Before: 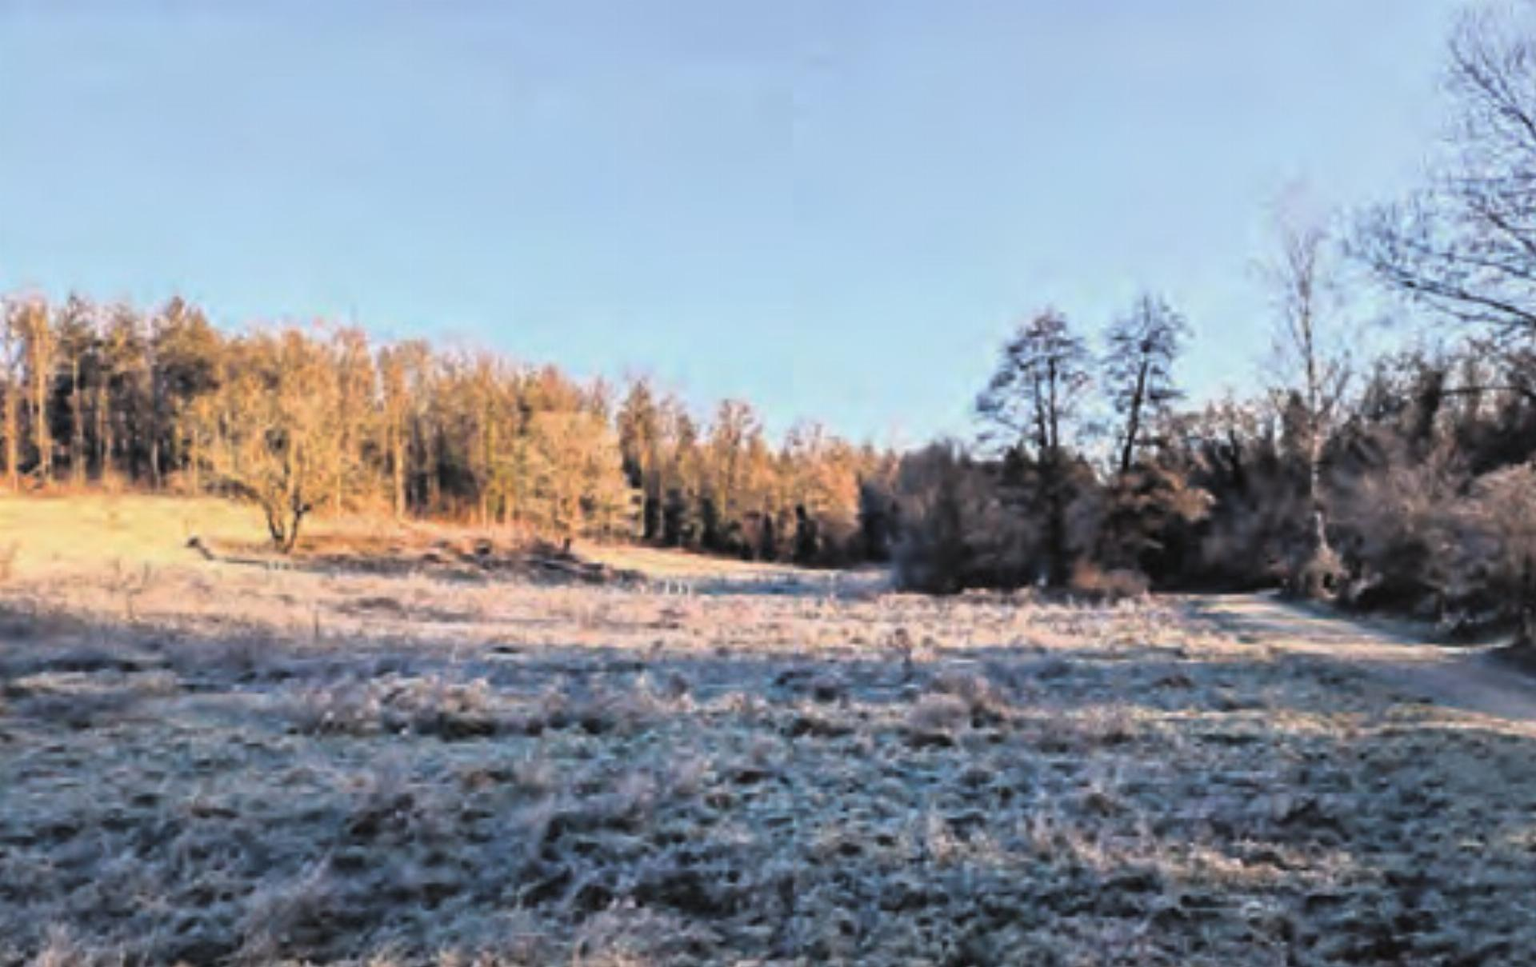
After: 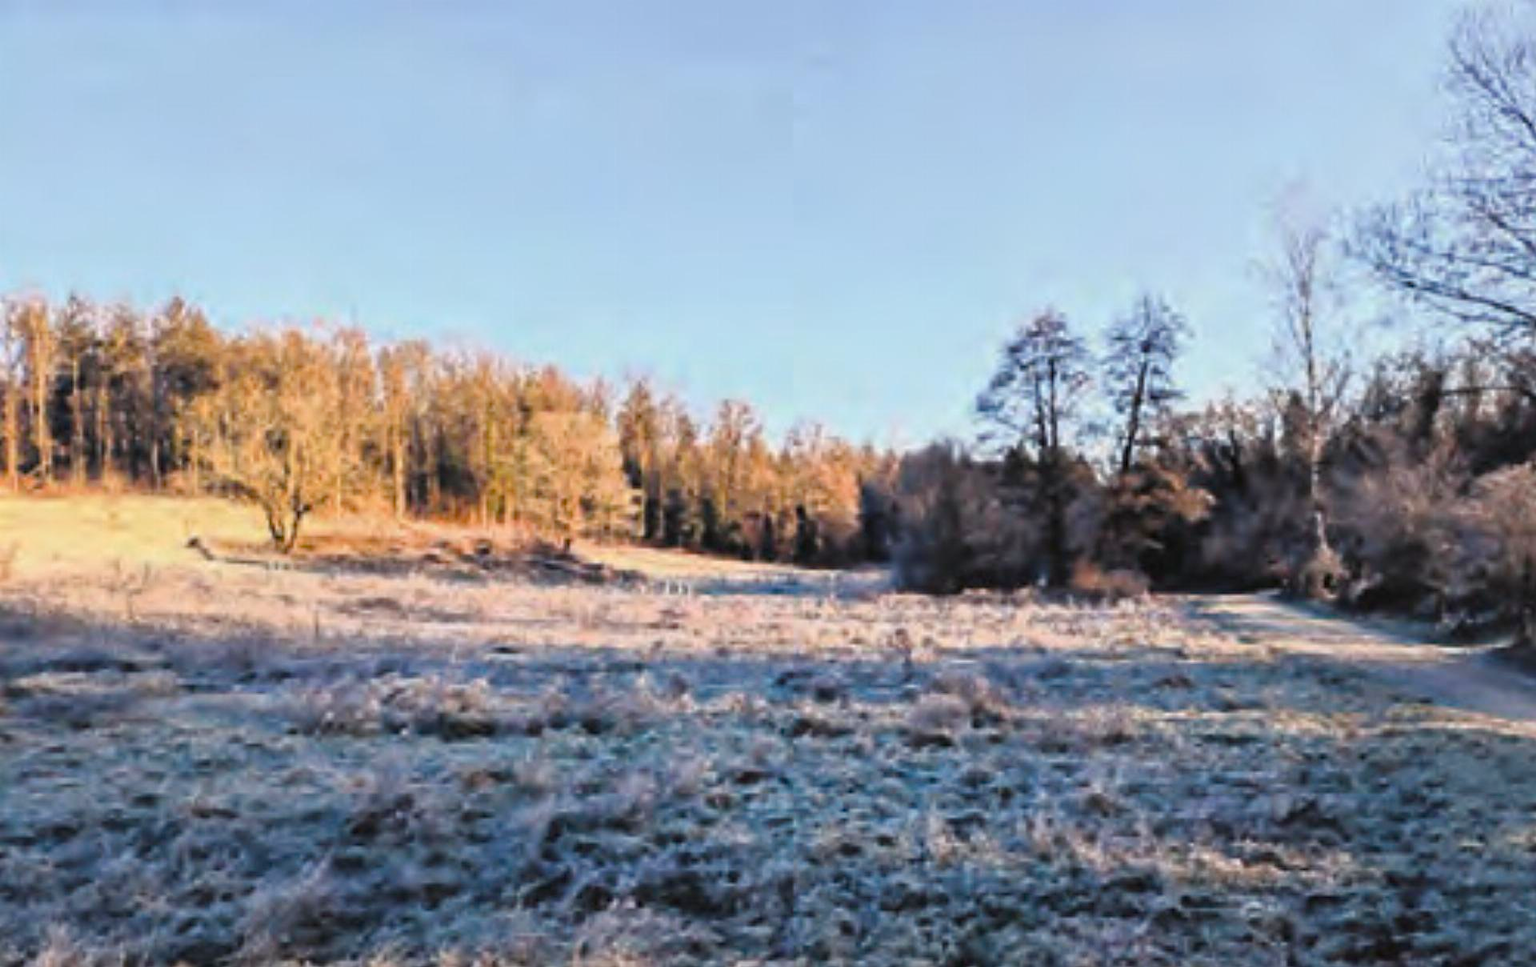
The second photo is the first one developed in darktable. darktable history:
sharpen: amount 0.2
color balance rgb: perceptual saturation grading › global saturation 20%, perceptual saturation grading › highlights -25%, perceptual saturation grading › shadows 50%
